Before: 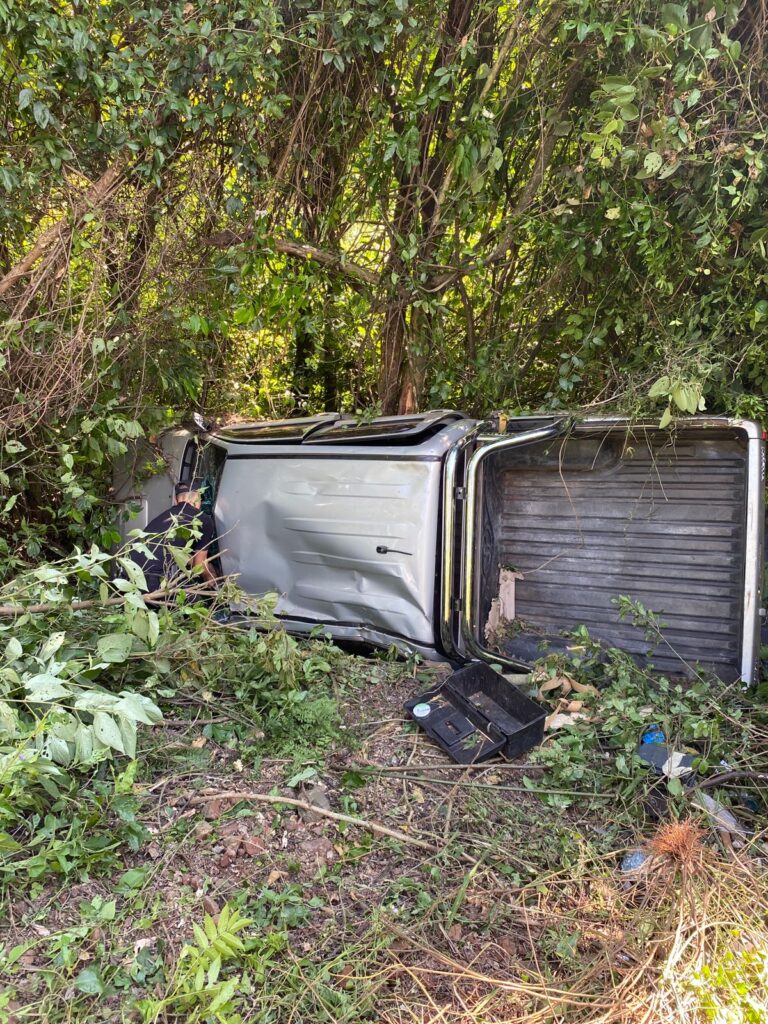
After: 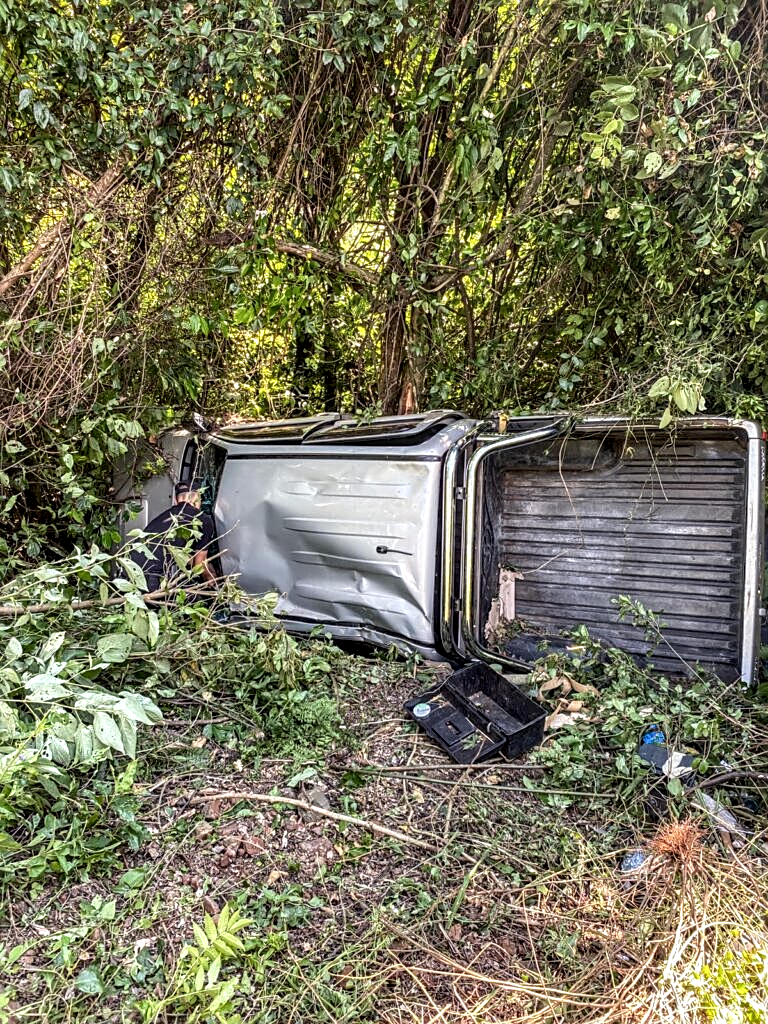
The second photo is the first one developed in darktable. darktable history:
sharpen: amount 0.492
local contrast: highlights 3%, shadows 3%, detail 182%
